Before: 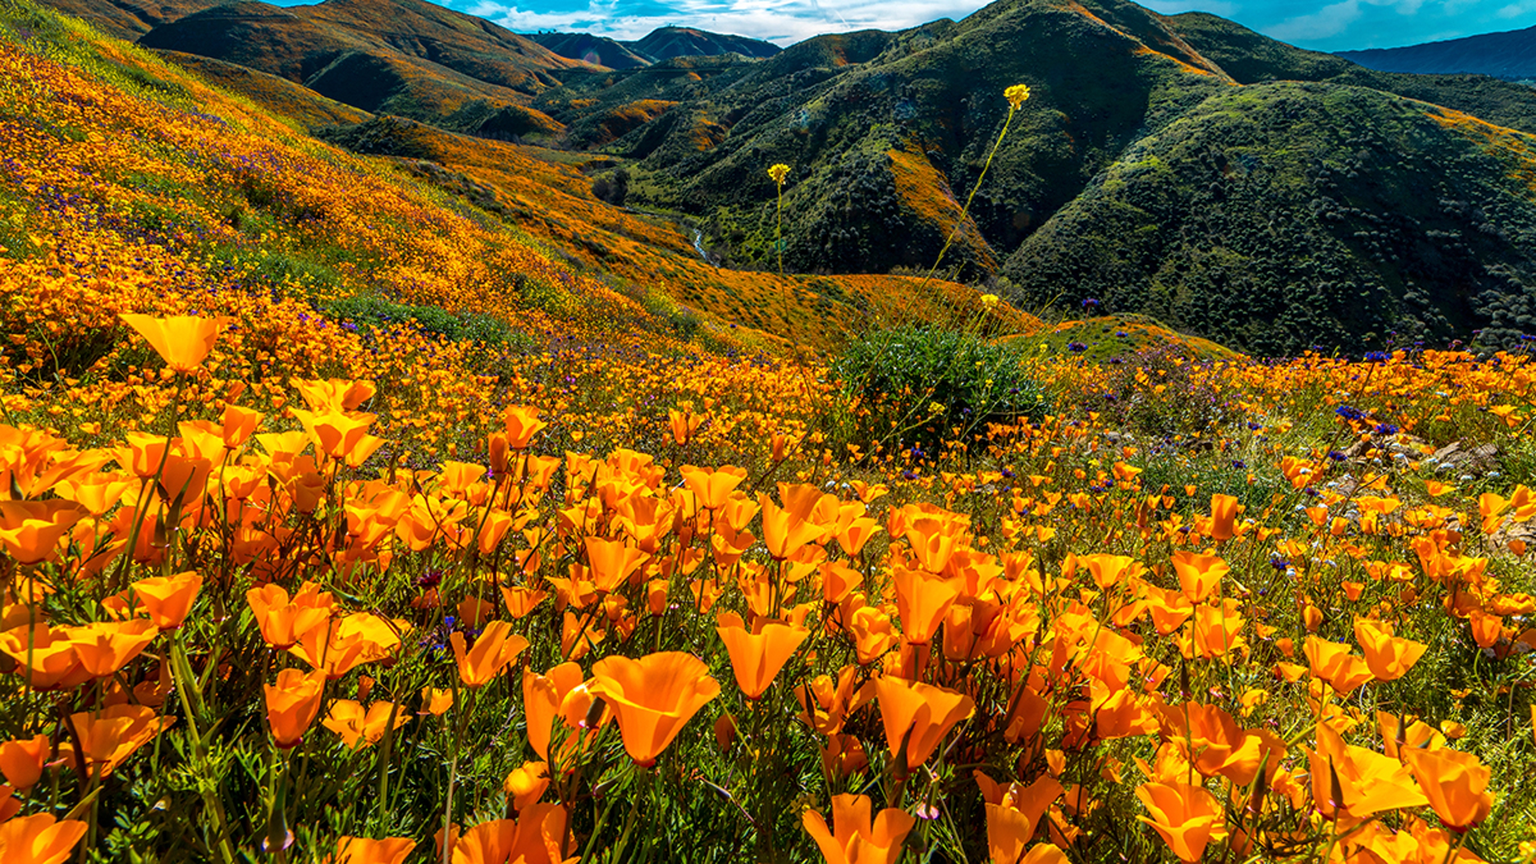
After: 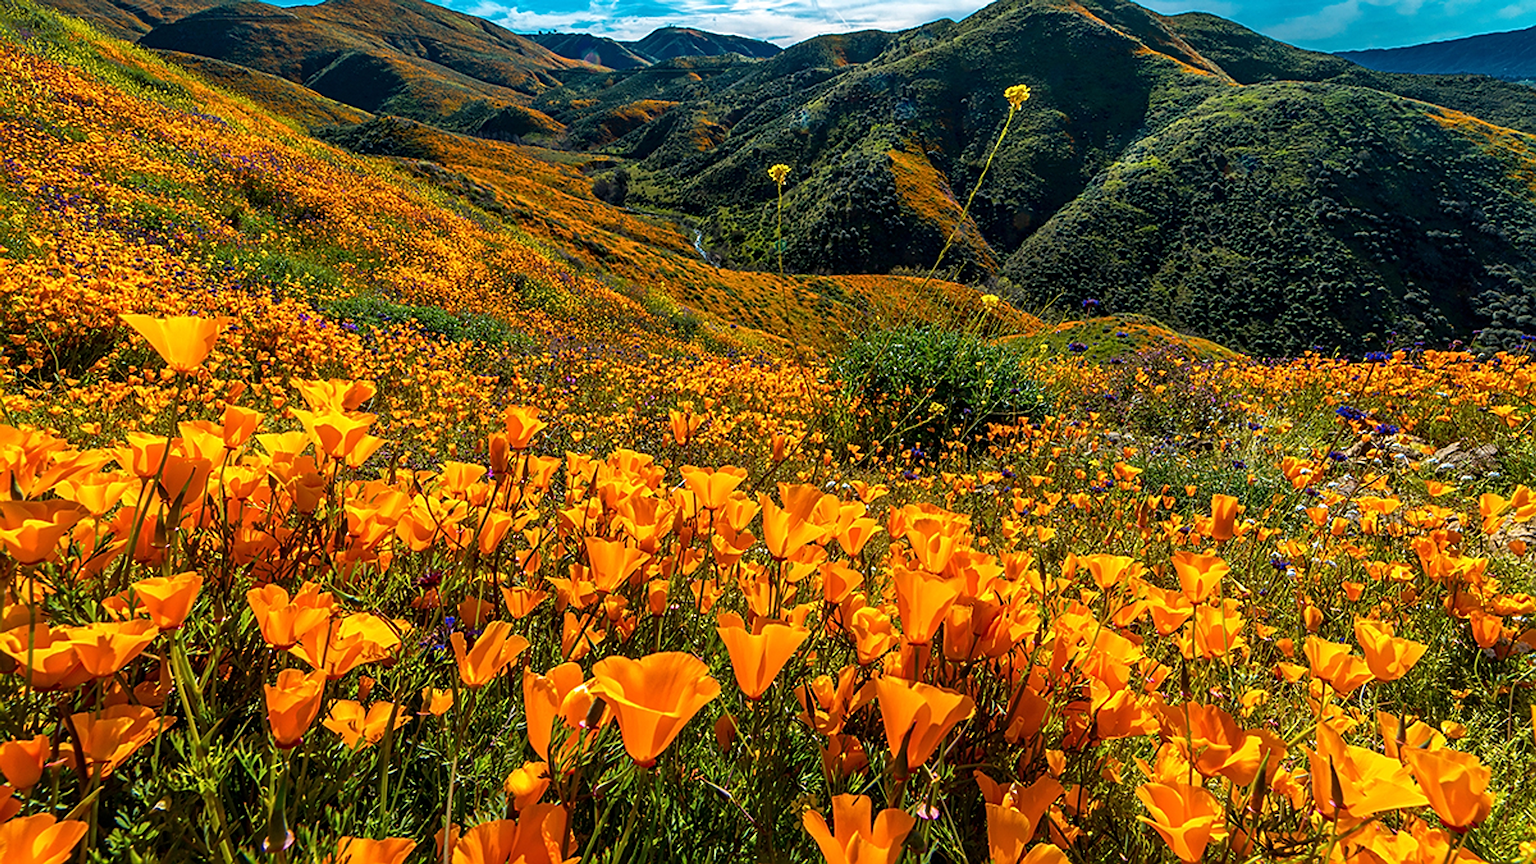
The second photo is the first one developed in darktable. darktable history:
sharpen: radius 3.968
